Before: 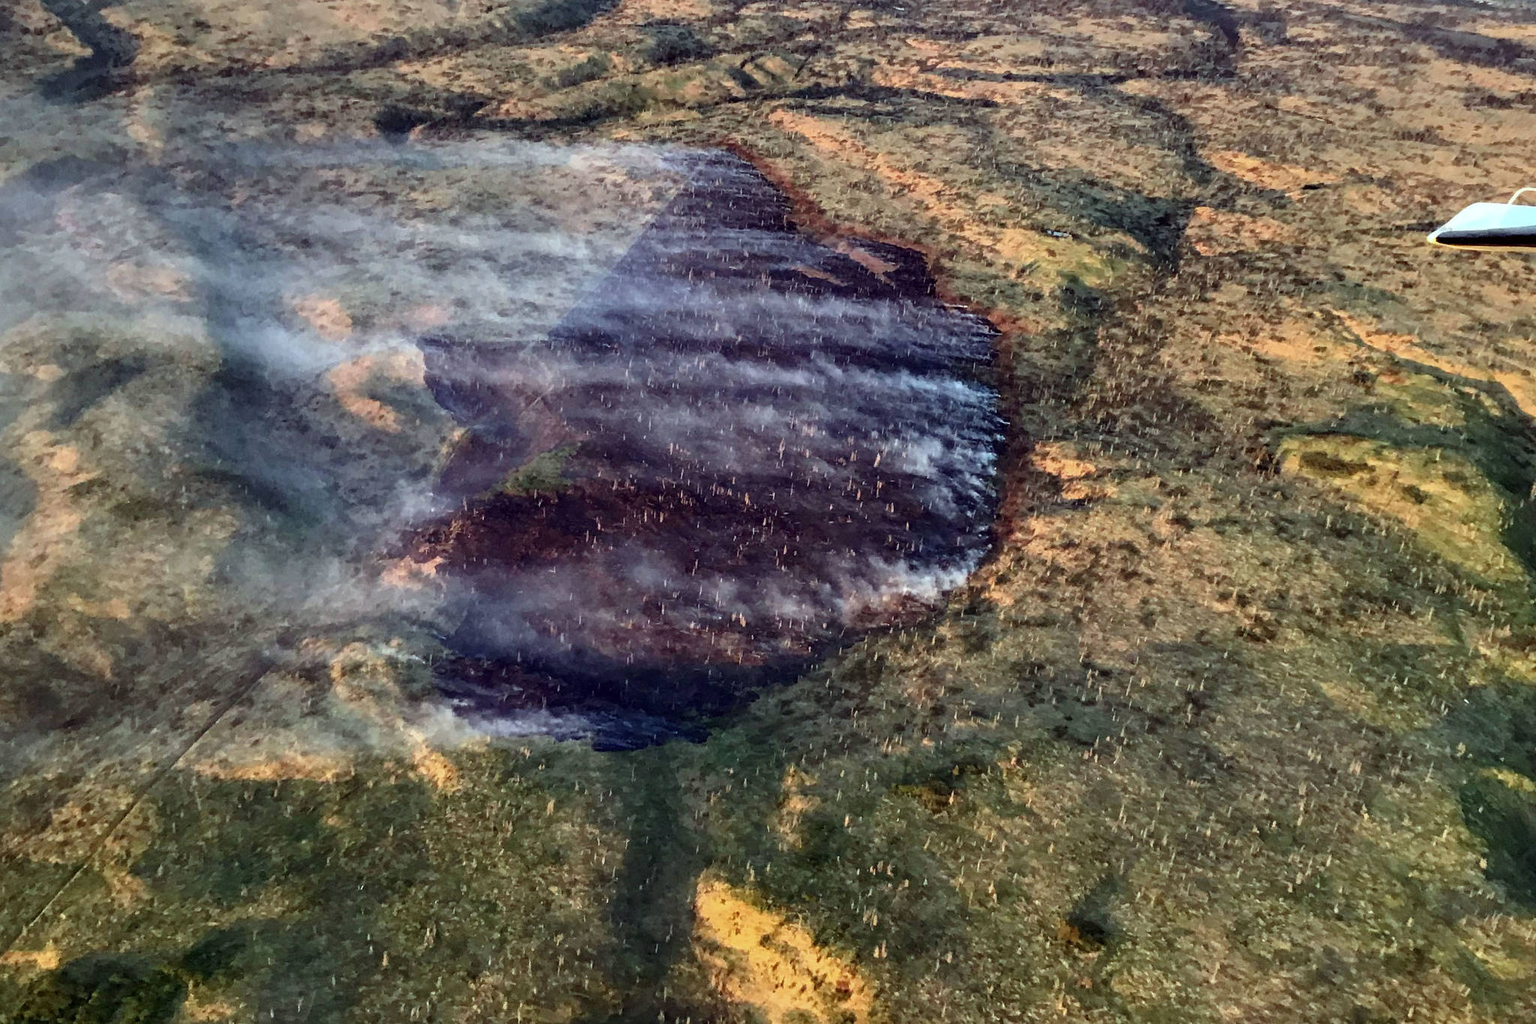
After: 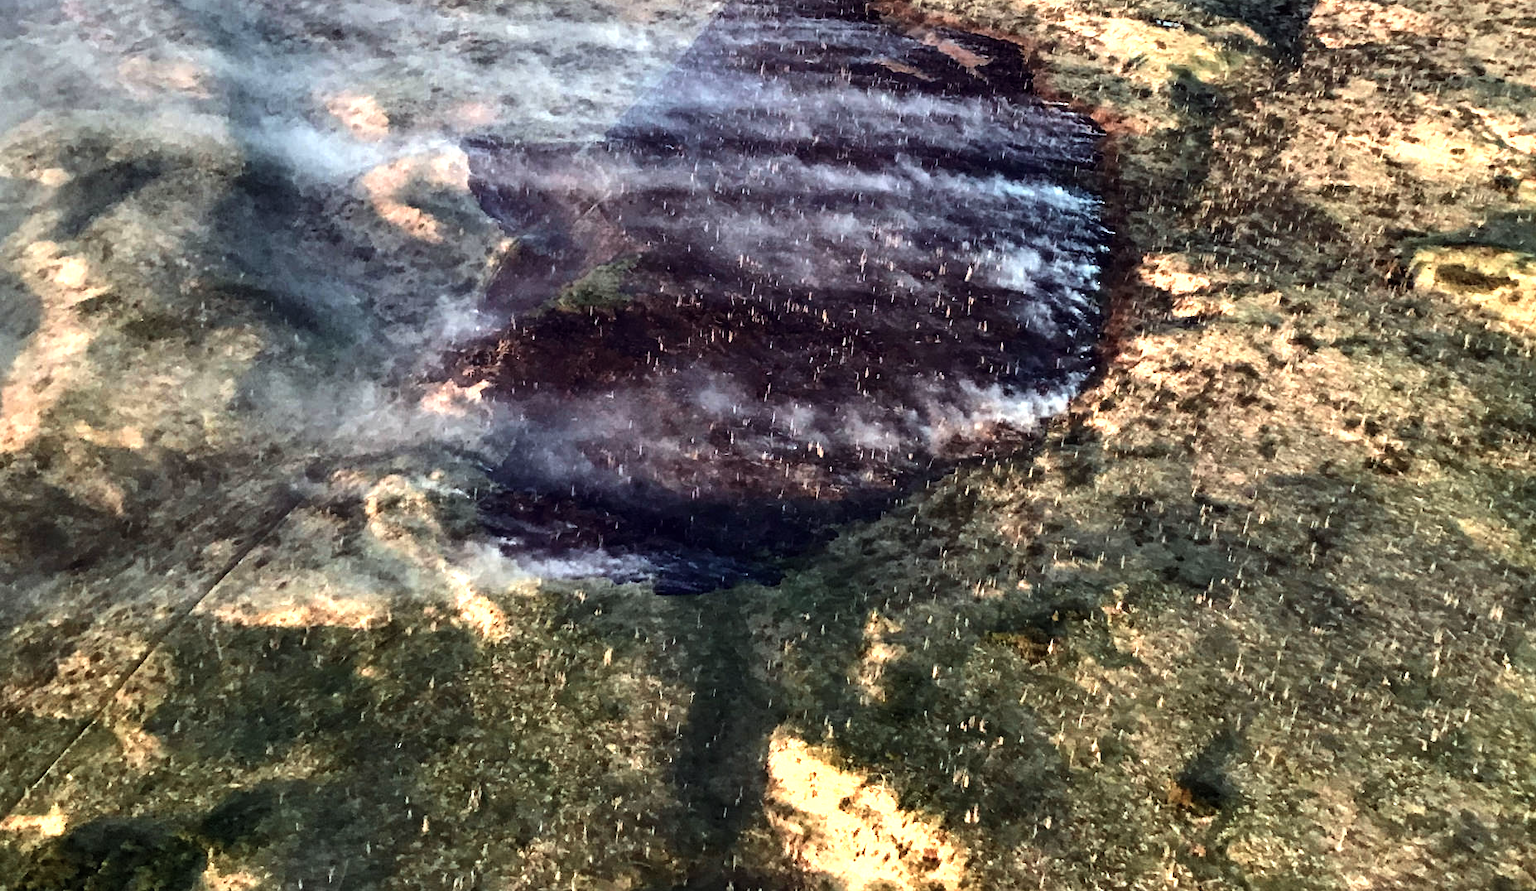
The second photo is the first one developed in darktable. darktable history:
crop: top 20.736%, right 9.417%, bottom 0.33%
tone equalizer: -8 EV -0.741 EV, -7 EV -0.673 EV, -6 EV -0.605 EV, -5 EV -0.417 EV, -3 EV 0.392 EV, -2 EV 0.6 EV, -1 EV 0.68 EV, +0 EV 0.755 EV, edges refinement/feathering 500, mask exposure compensation -1.57 EV, preserve details no
color zones: curves: ch0 [(0.018, 0.548) (0.197, 0.654) (0.425, 0.447) (0.605, 0.658) (0.732, 0.579)]; ch1 [(0.105, 0.531) (0.224, 0.531) (0.386, 0.39) (0.618, 0.456) (0.732, 0.456) (0.956, 0.421)]; ch2 [(0.039, 0.583) (0.215, 0.465) (0.399, 0.544) (0.465, 0.548) (0.614, 0.447) (0.724, 0.43) (0.882, 0.623) (0.956, 0.632)]
shadows and highlights: shadows 36.53, highlights -27.67, soften with gaussian
